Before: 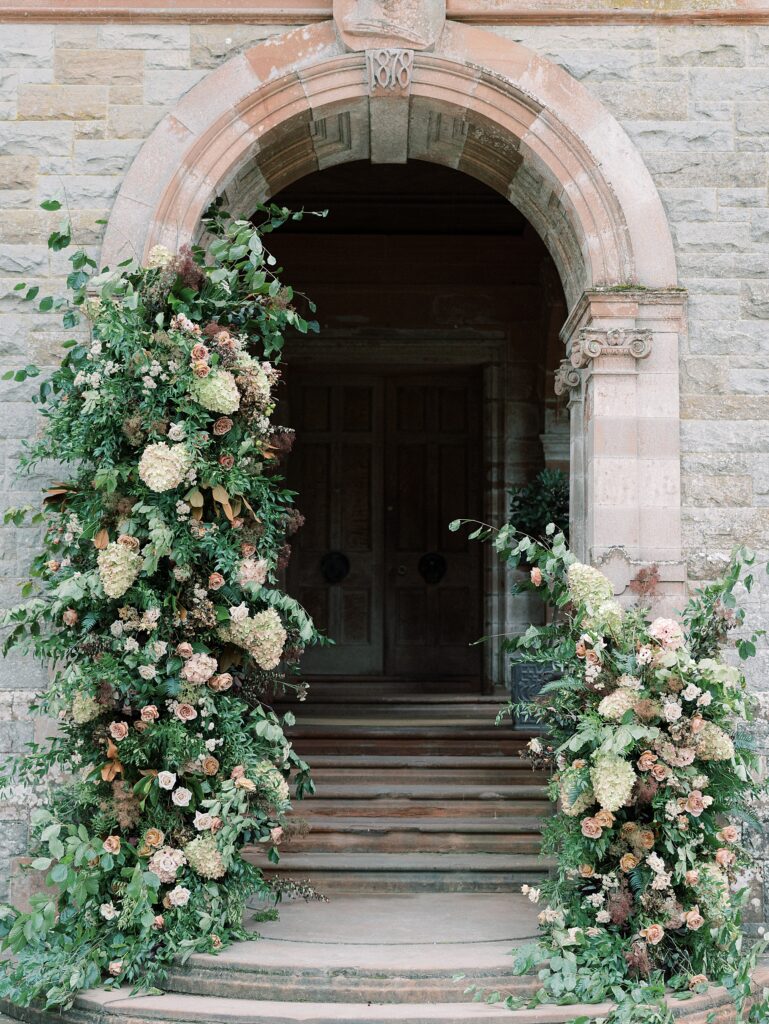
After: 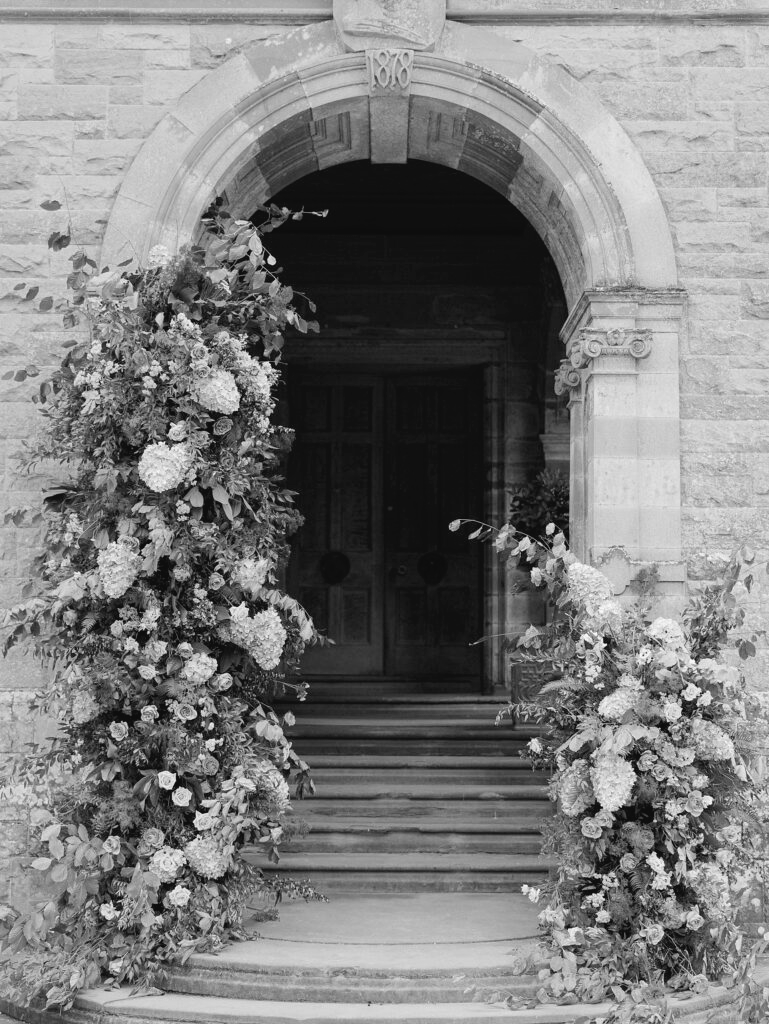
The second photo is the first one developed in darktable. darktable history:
color balance: lift [1, 1.011, 0.999, 0.989], gamma [1.109, 1.045, 1.039, 0.955], gain [0.917, 0.936, 0.952, 1.064], contrast 2.32%, contrast fulcrum 19%, output saturation 101%
white balance: red 0.948, green 1.02, blue 1.176
monochrome: a -6.99, b 35.61, size 1.4
